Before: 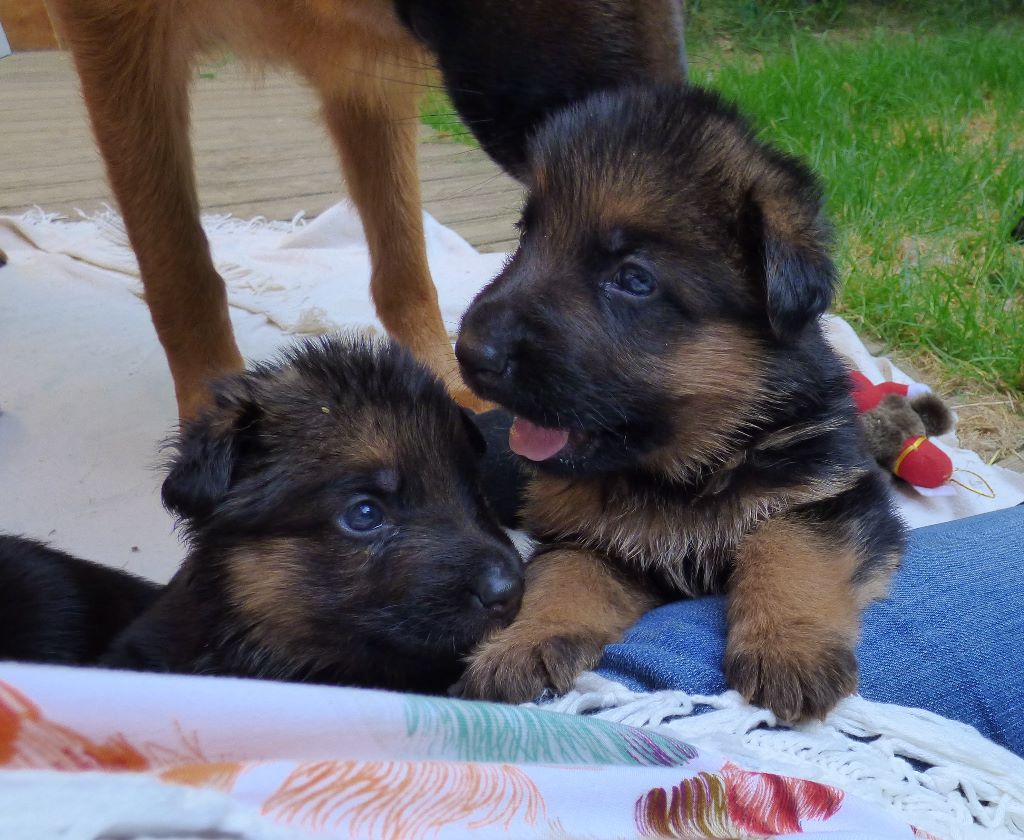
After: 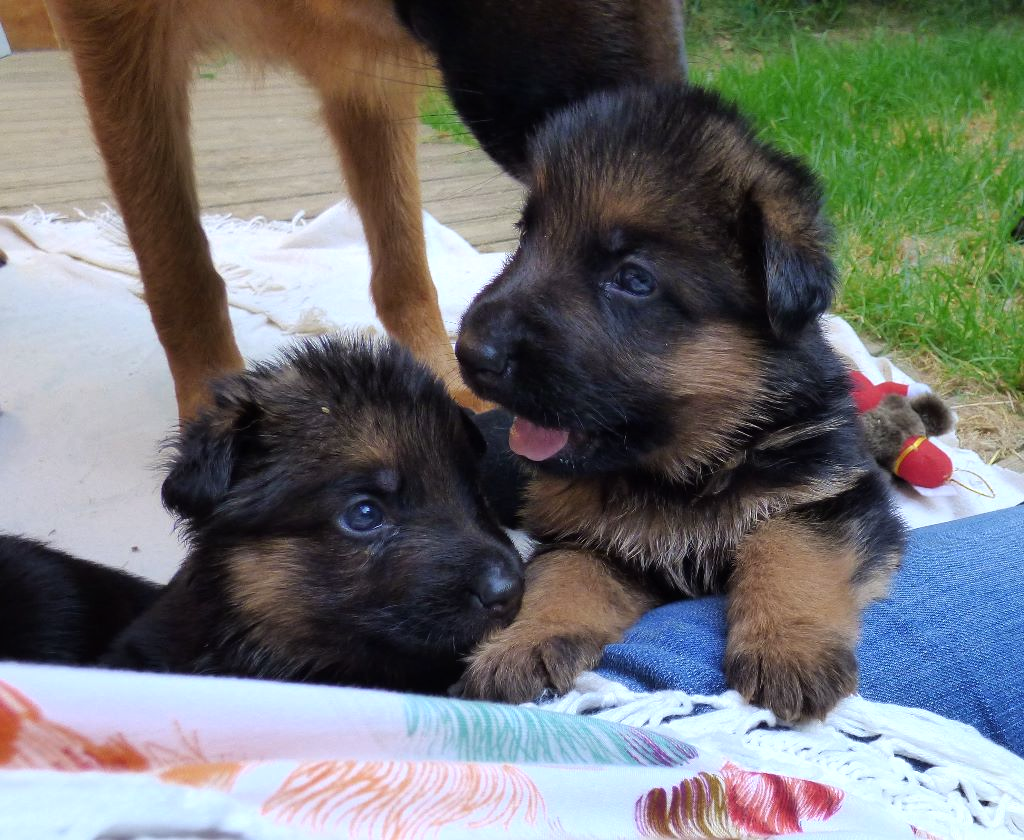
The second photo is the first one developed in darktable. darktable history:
tone equalizer: -8 EV -0.423 EV, -7 EV -0.423 EV, -6 EV -0.322 EV, -5 EV -0.197 EV, -3 EV 0.234 EV, -2 EV 0.332 EV, -1 EV 0.388 EV, +0 EV 0.421 EV, smoothing 1
